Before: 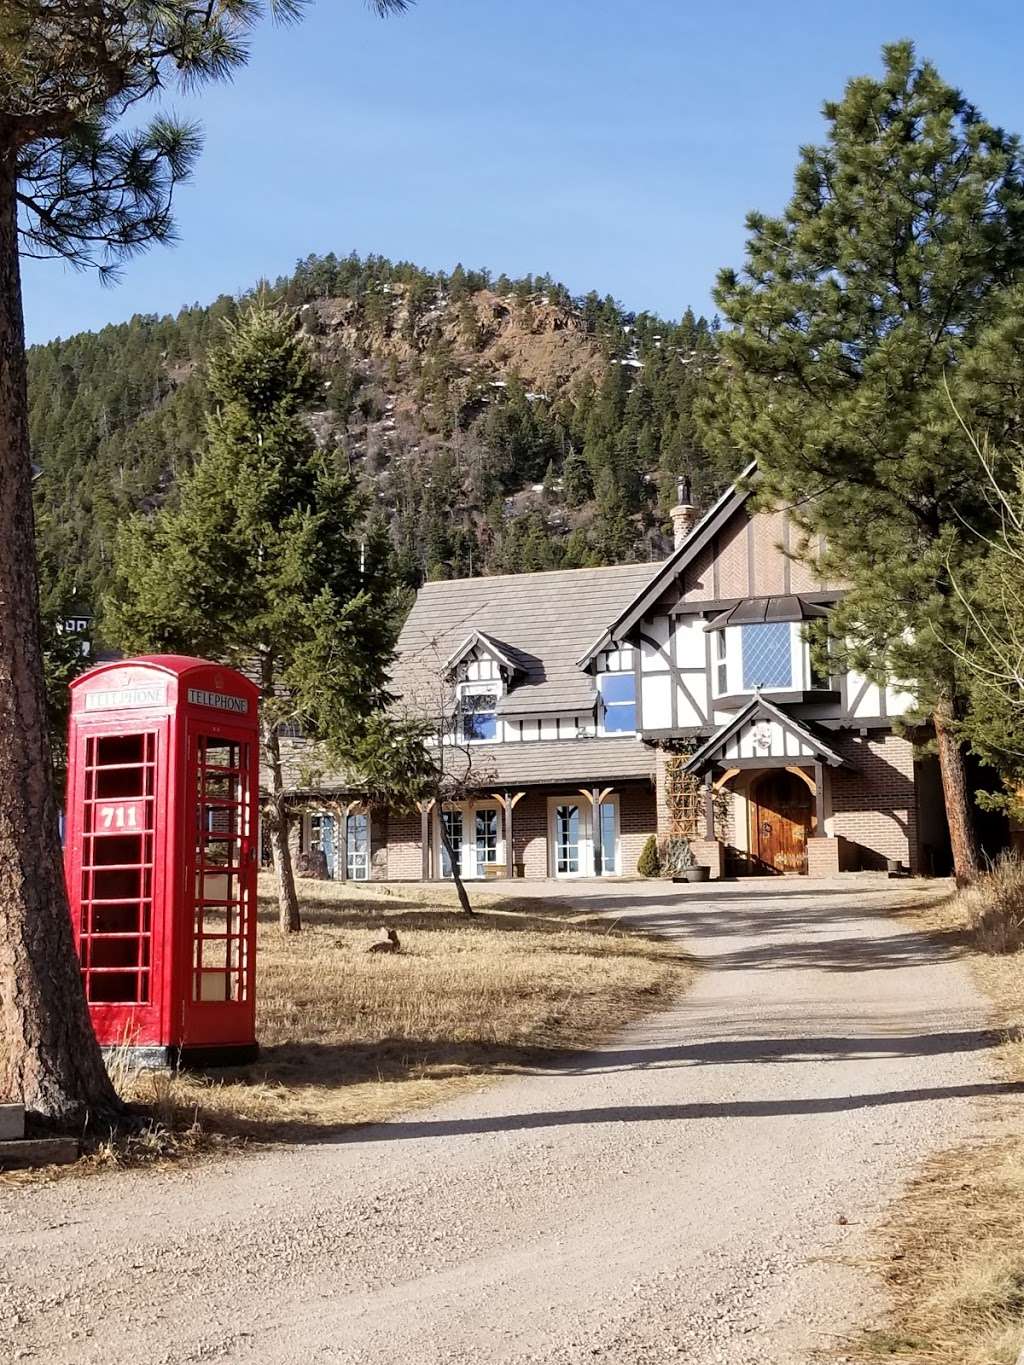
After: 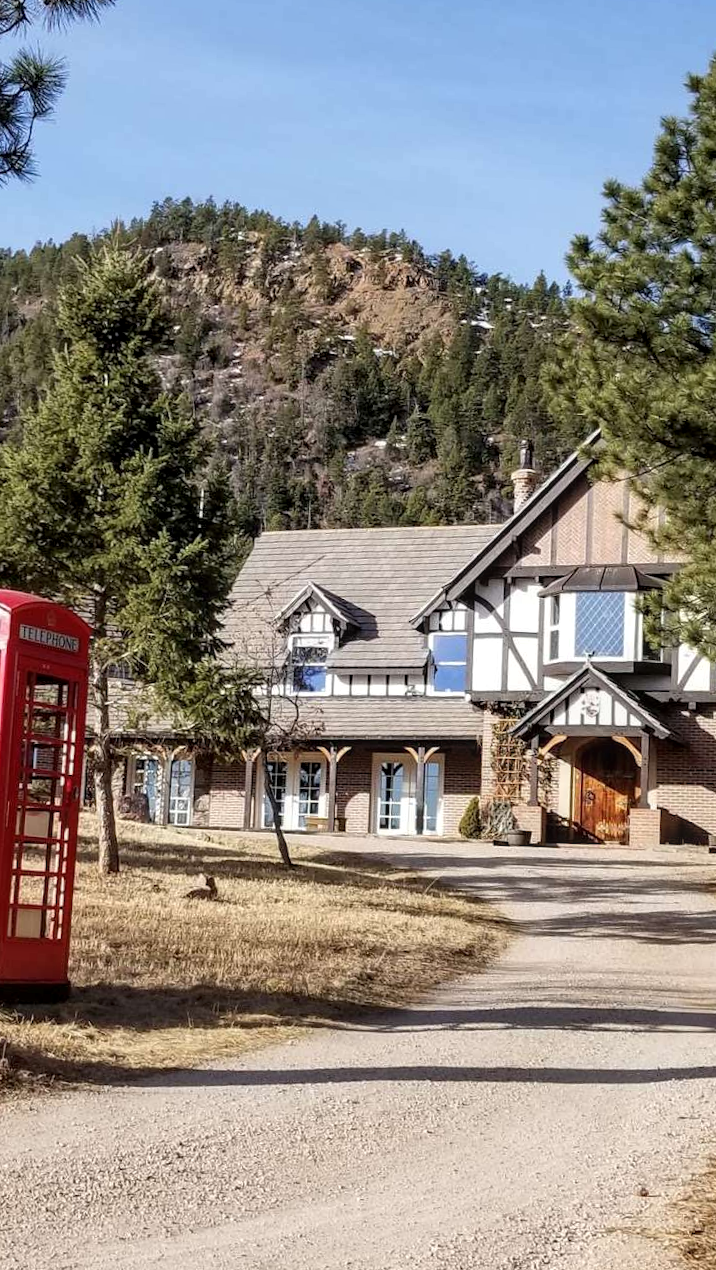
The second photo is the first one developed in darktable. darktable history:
crop and rotate: angle -3.23°, left 13.974%, top 0.021%, right 10.915%, bottom 0.086%
local contrast: on, module defaults
